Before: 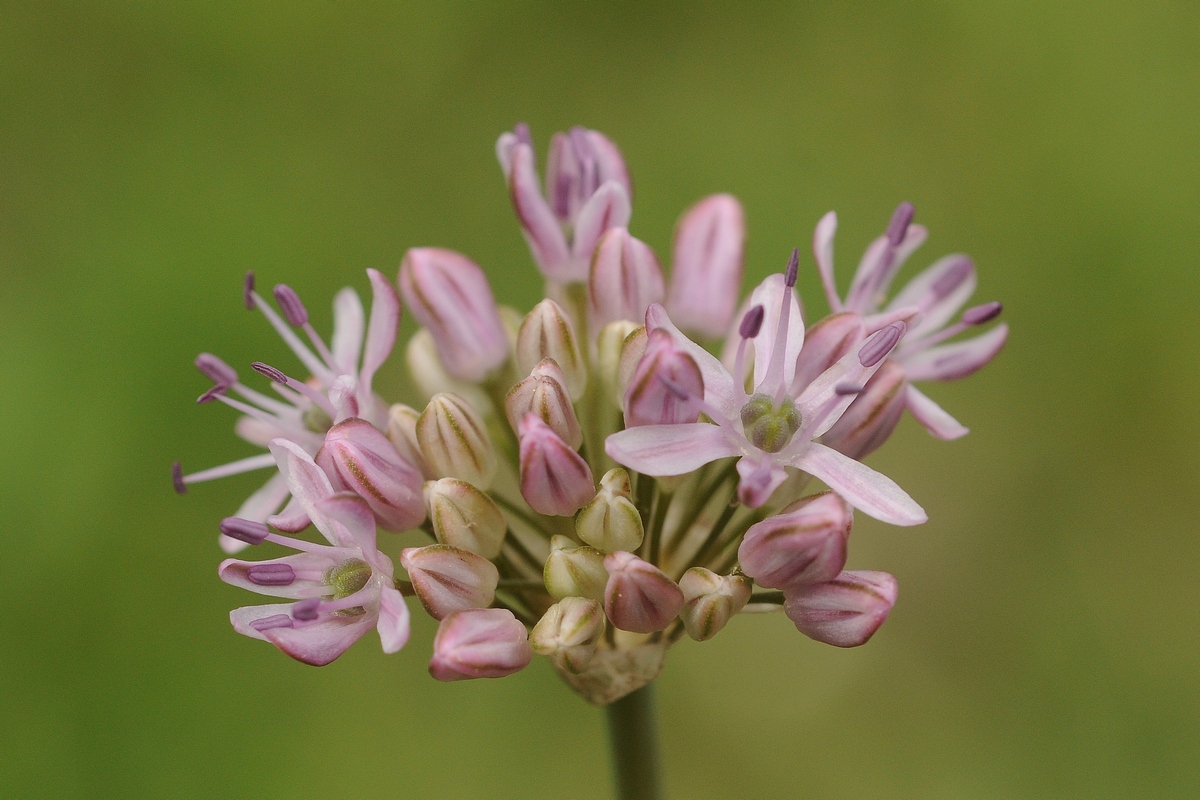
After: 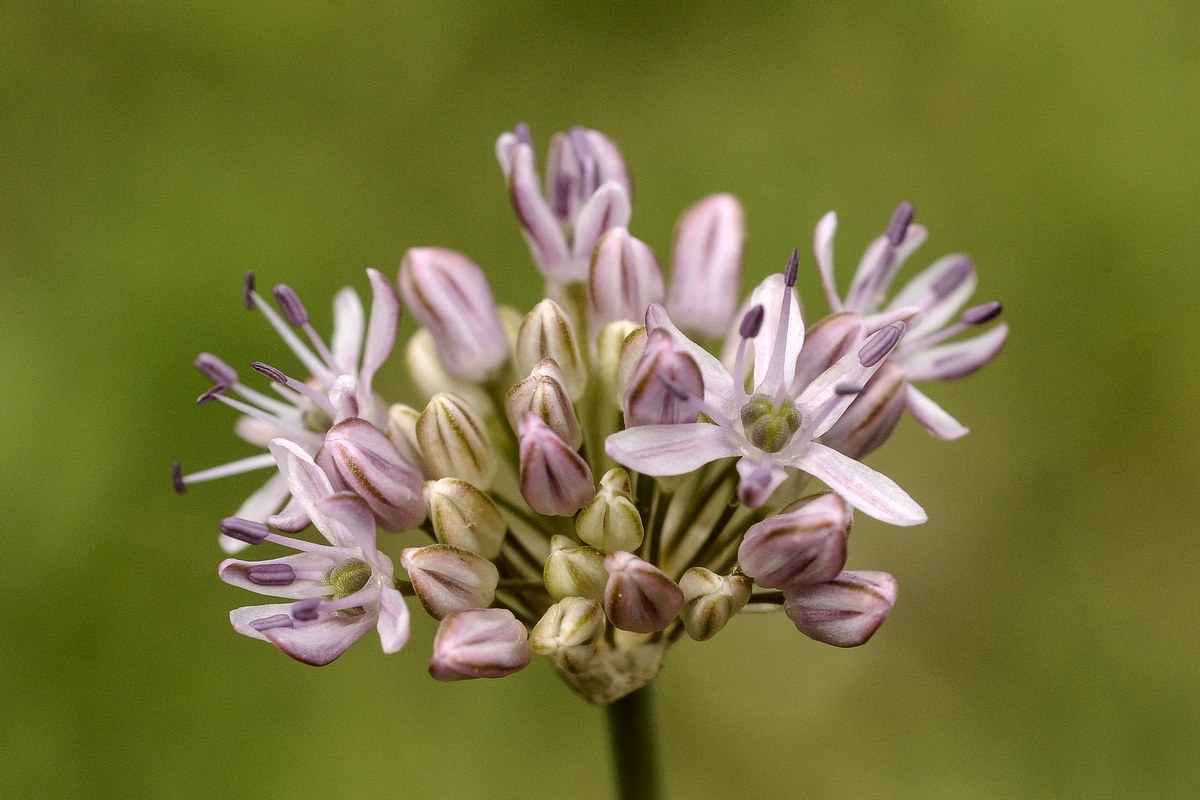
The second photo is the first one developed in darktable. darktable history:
local contrast: highlights 60%, shadows 60%, detail 160%
color contrast: green-magenta contrast 0.8, blue-yellow contrast 1.1, unbound 0
